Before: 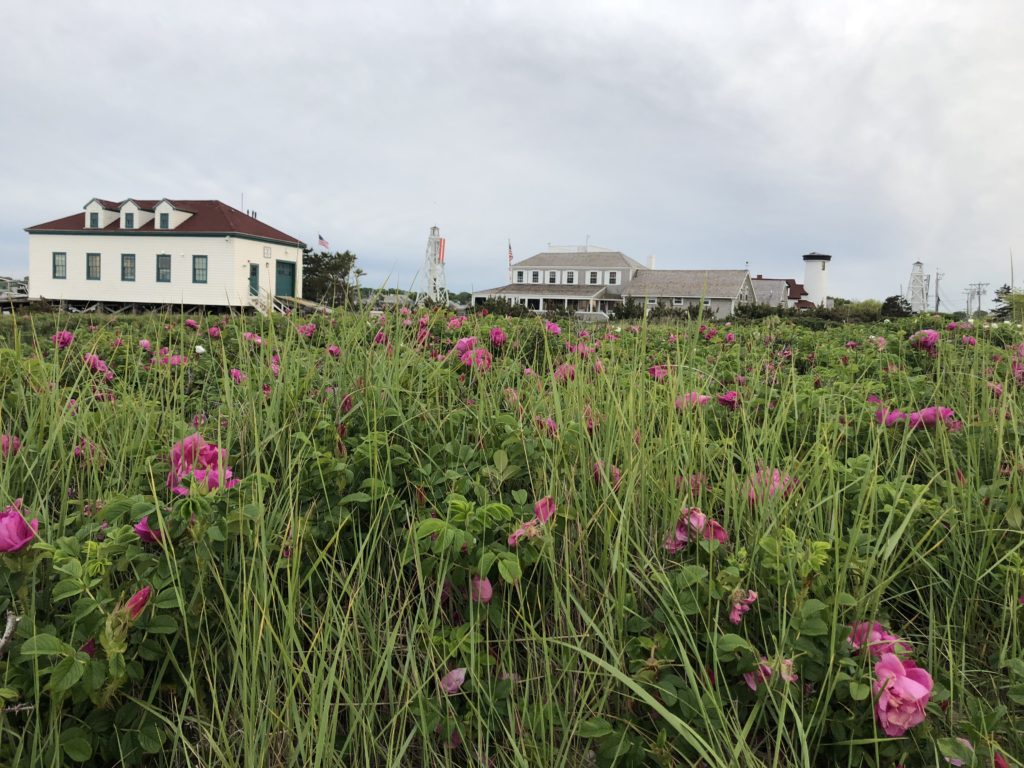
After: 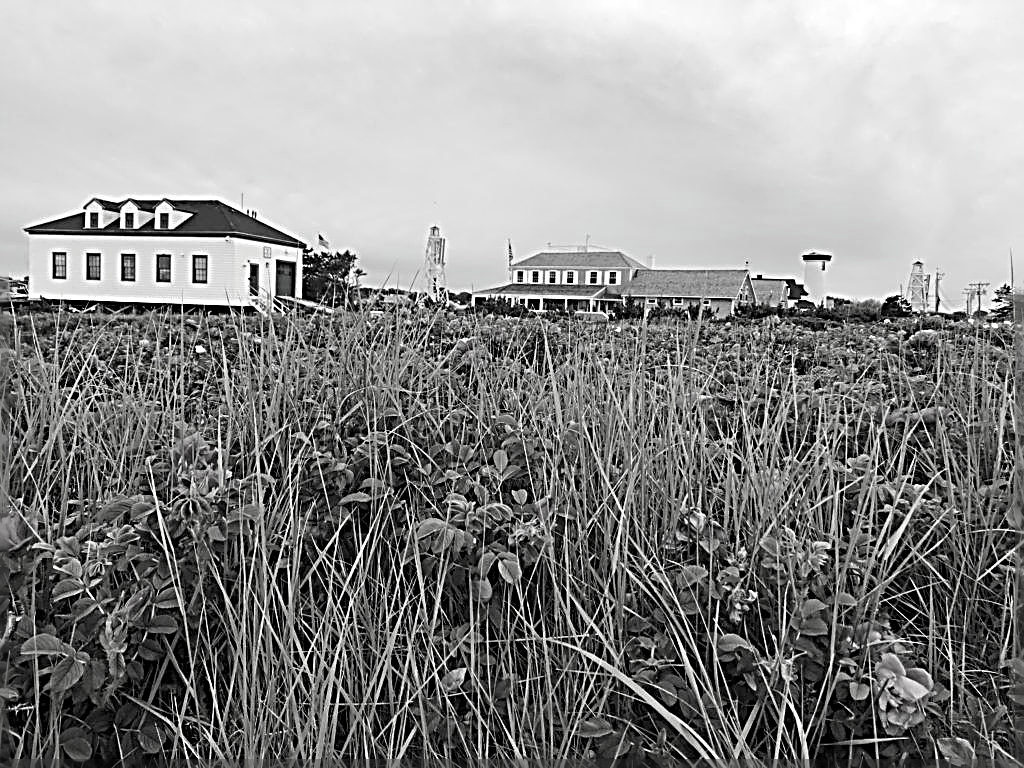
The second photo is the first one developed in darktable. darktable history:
sharpen: radius 3.202, amount 1.748
contrast brightness saturation: saturation -0.987
